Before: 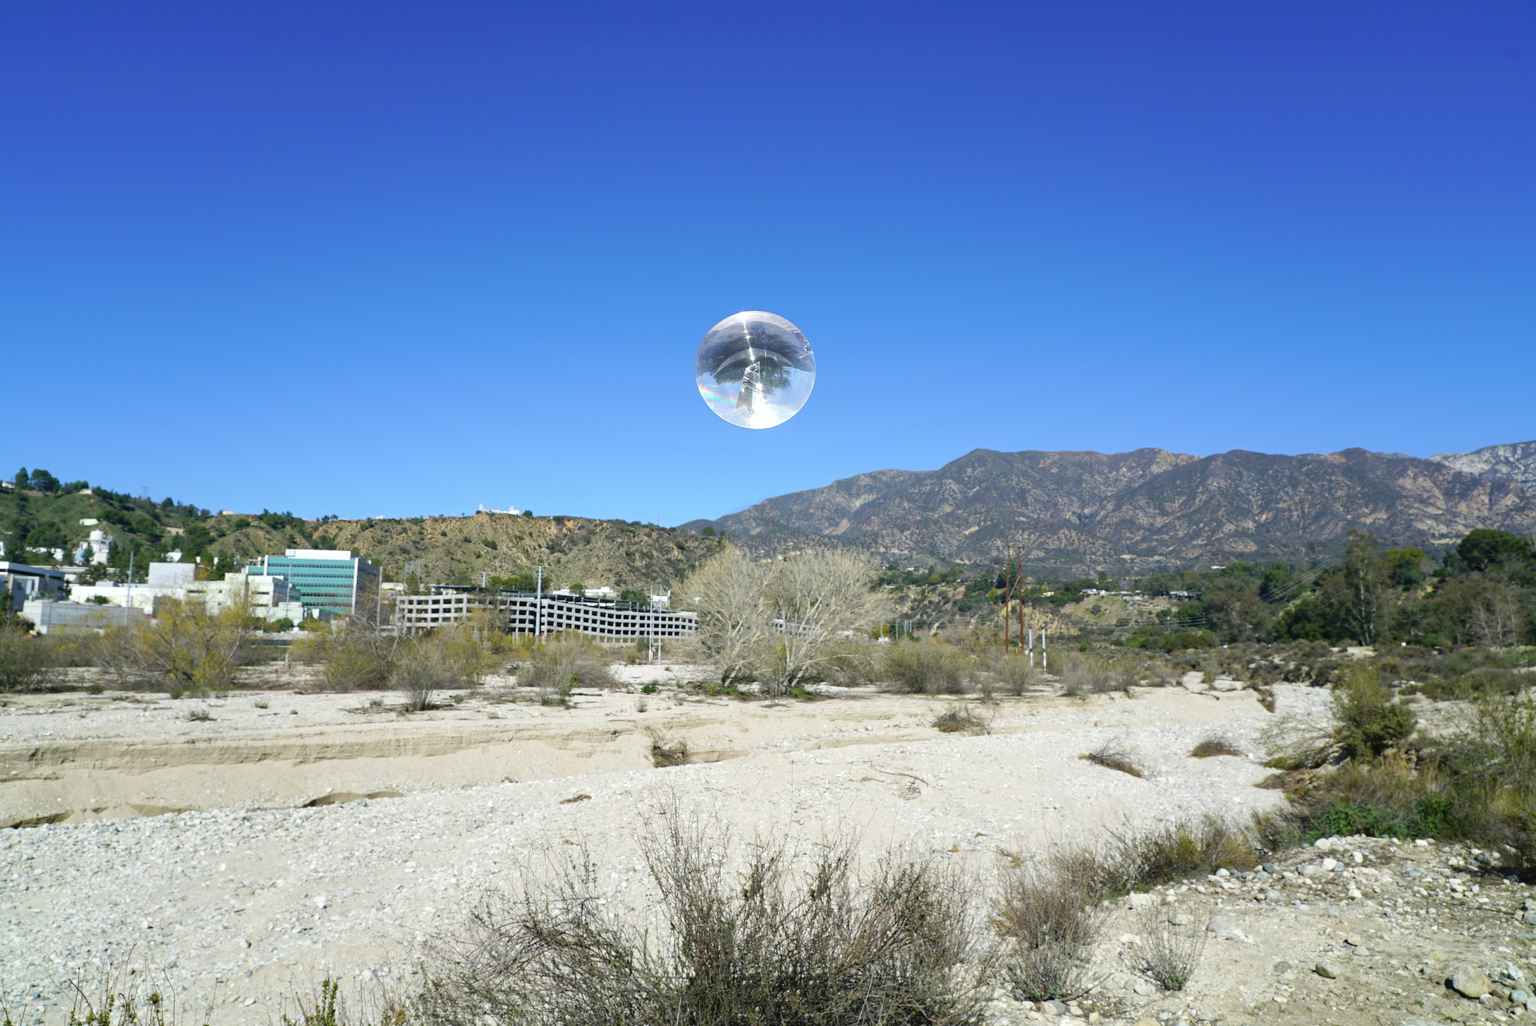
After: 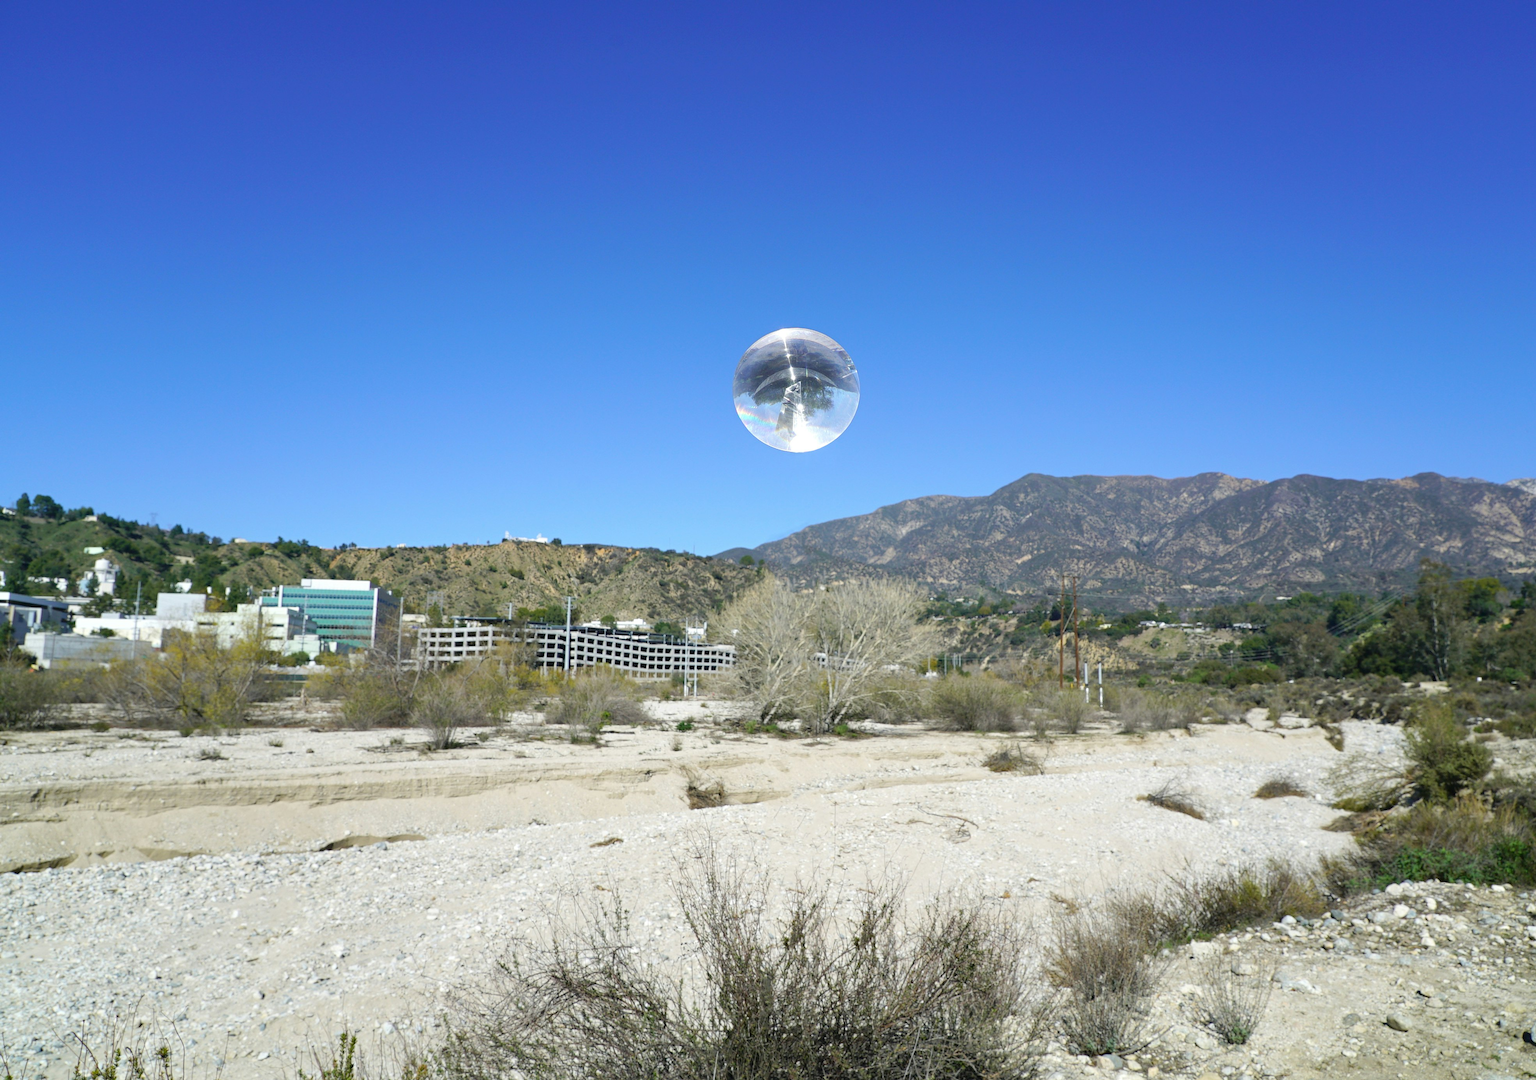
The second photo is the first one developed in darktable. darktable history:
crop and rotate: left 0%, right 5.095%
